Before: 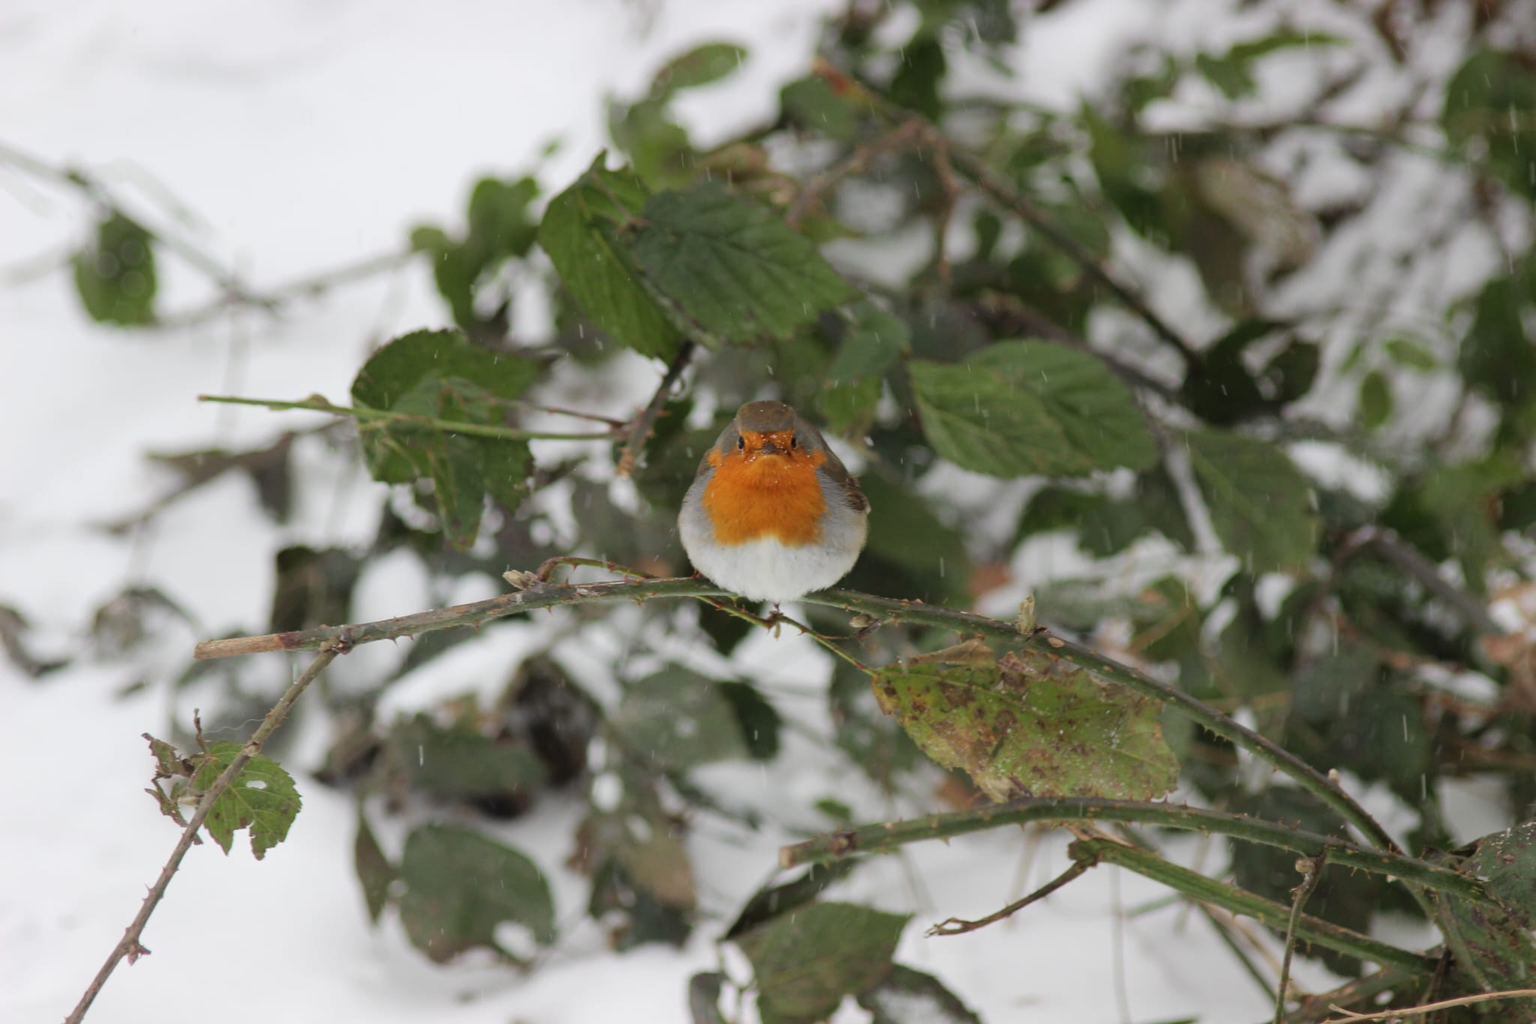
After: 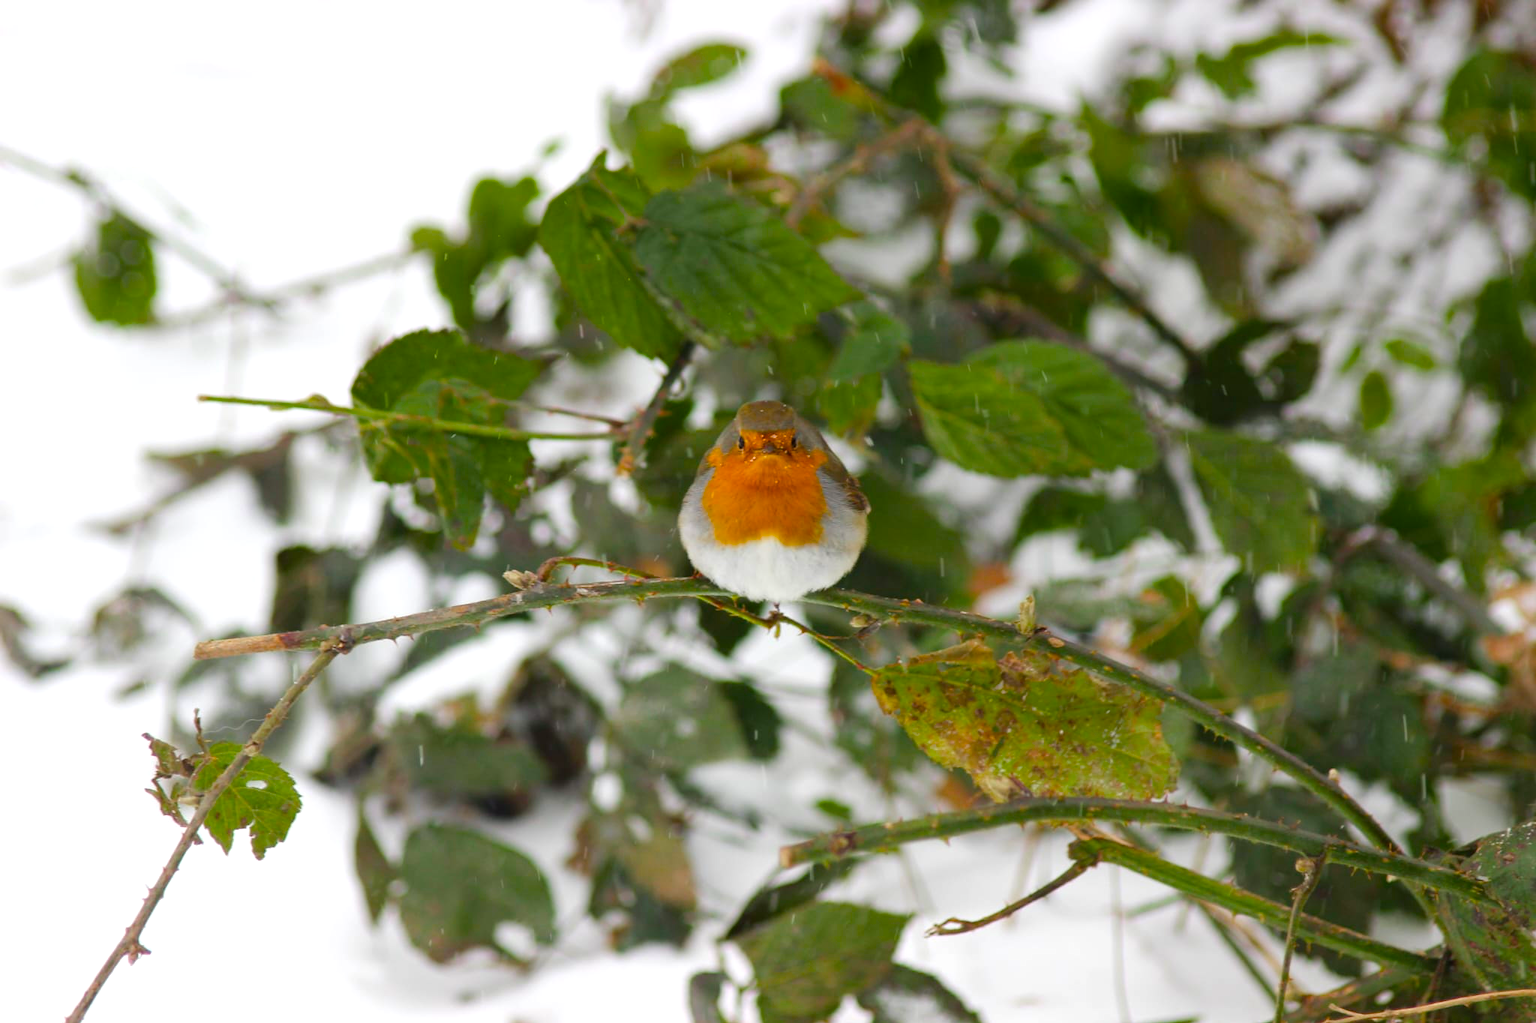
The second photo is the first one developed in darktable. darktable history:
color balance rgb: shadows lift › chroma 1.019%, shadows lift › hue 217.58°, power › hue 211.85°, perceptual saturation grading › global saturation 40.06%, perceptual saturation grading › highlights -25.177%, perceptual saturation grading › mid-tones 35.456%, perceptual saturation grading › shadows 35.7%, perceptual brilliance grading › global brilliance 11.847%, global vibrance 20%
